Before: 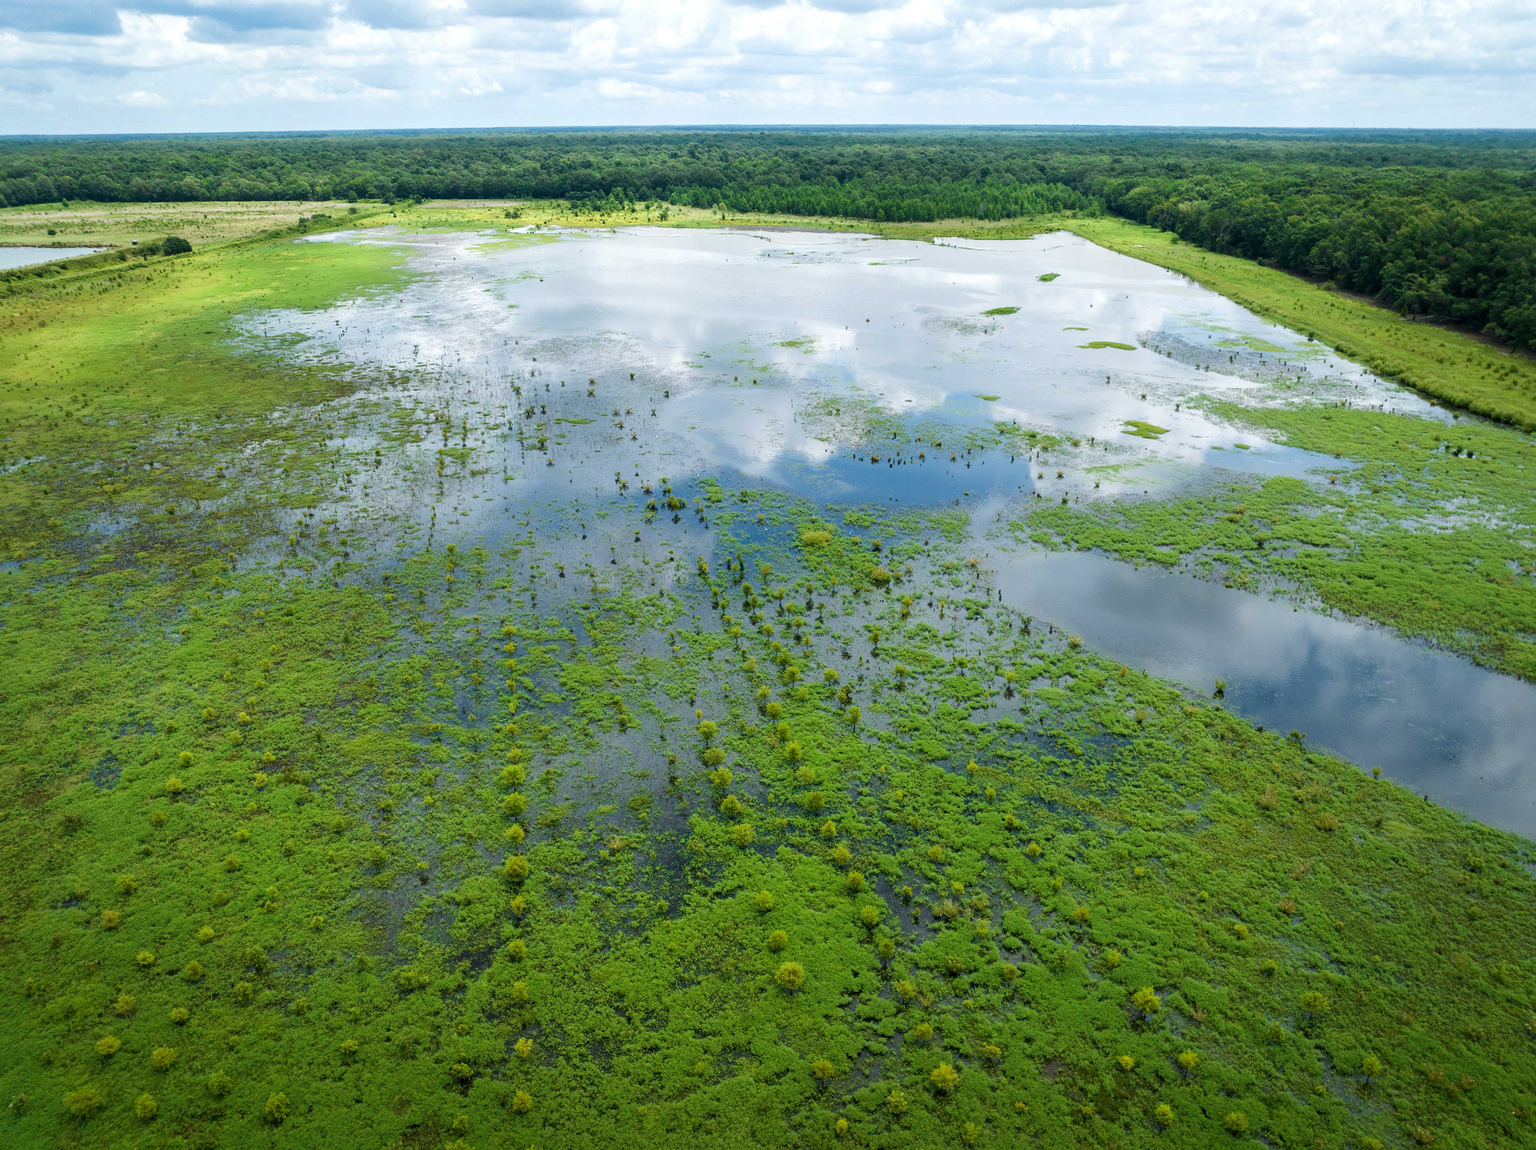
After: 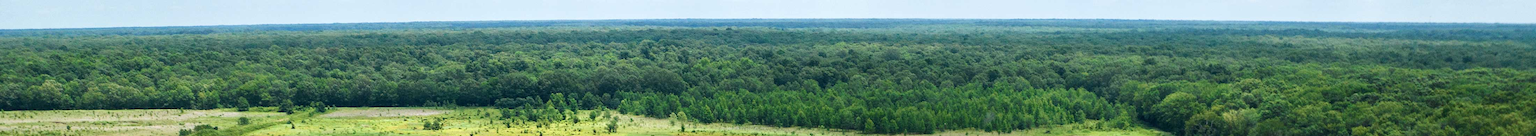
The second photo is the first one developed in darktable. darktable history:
exposure: compensate highlight preservation false
crop and rotate: left 9.644%, top 9.491%, right 6.021%, bottom 80.509%
